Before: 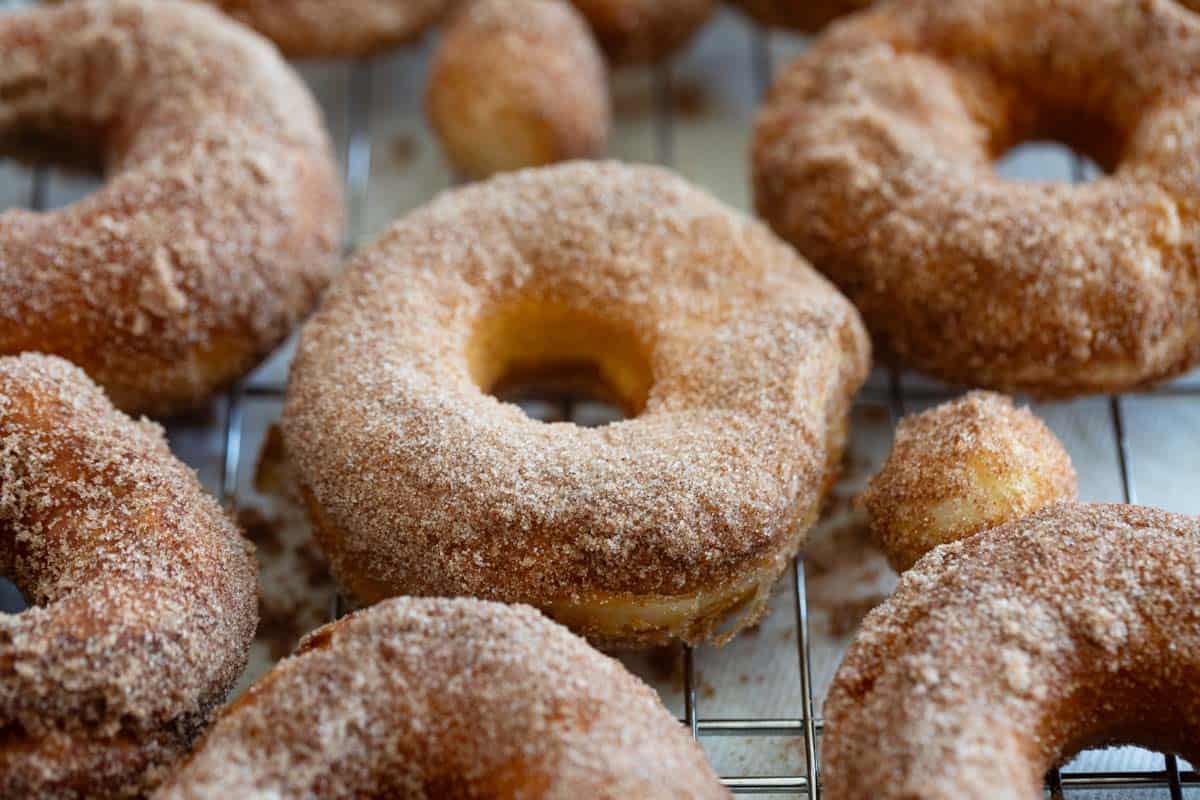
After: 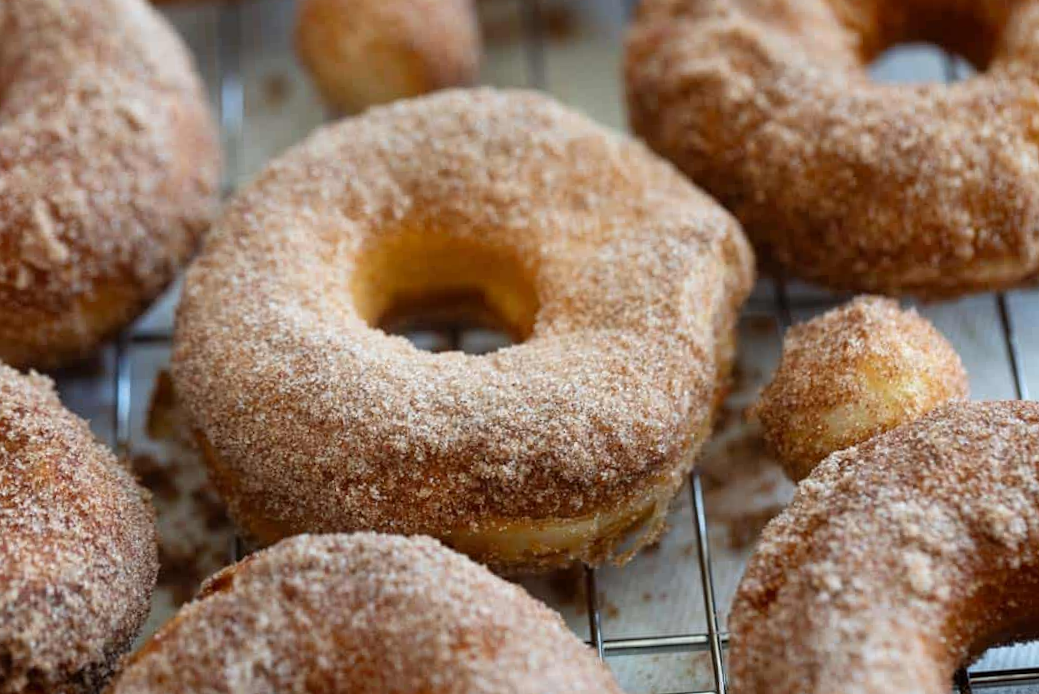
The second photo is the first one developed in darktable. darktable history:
crop and rotate: angle 3.35°, left 5.969%, top 5.713%
